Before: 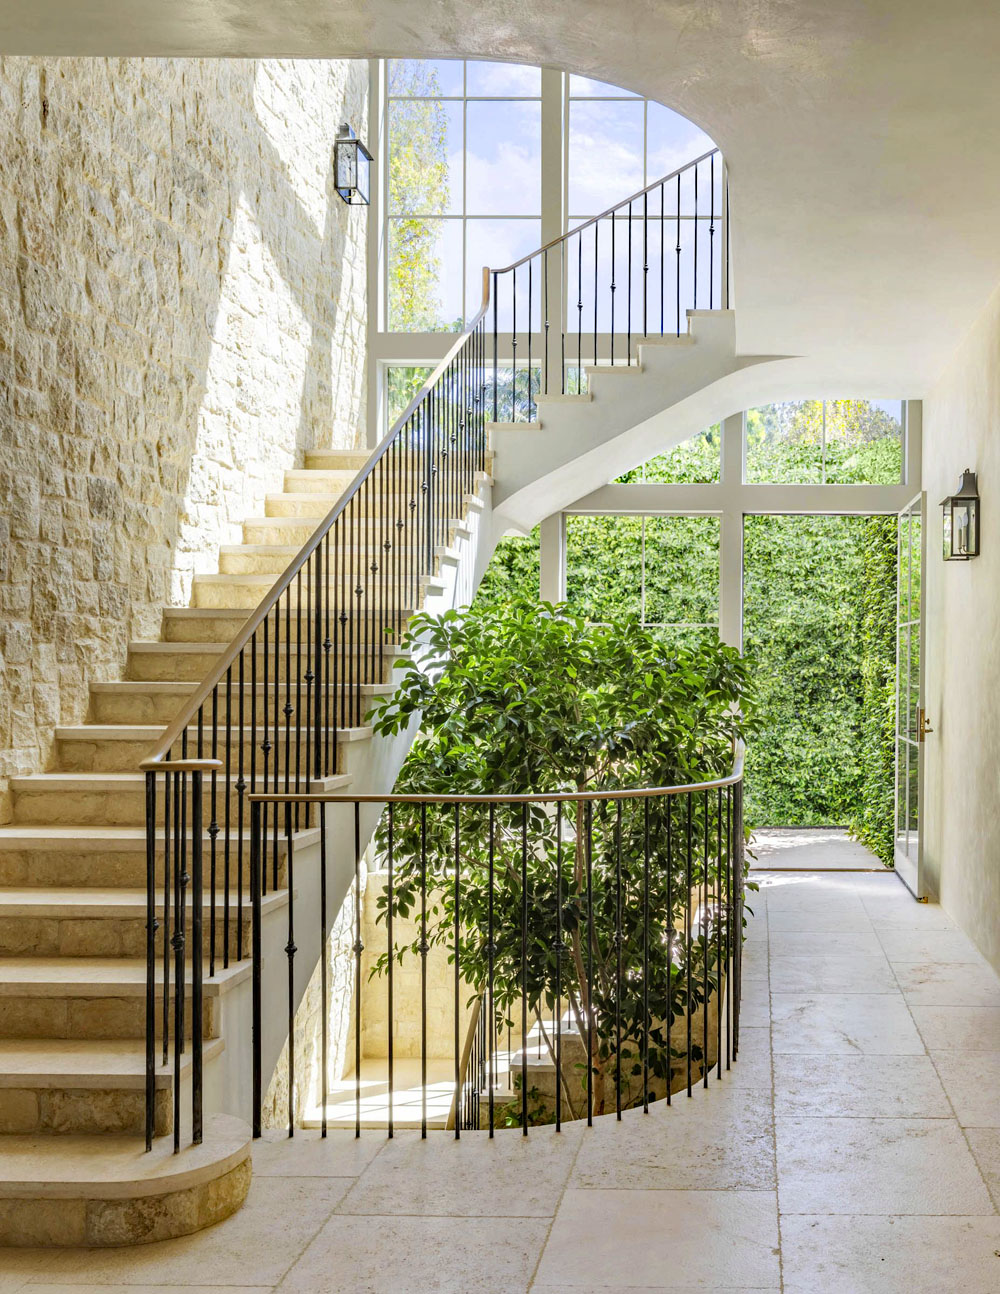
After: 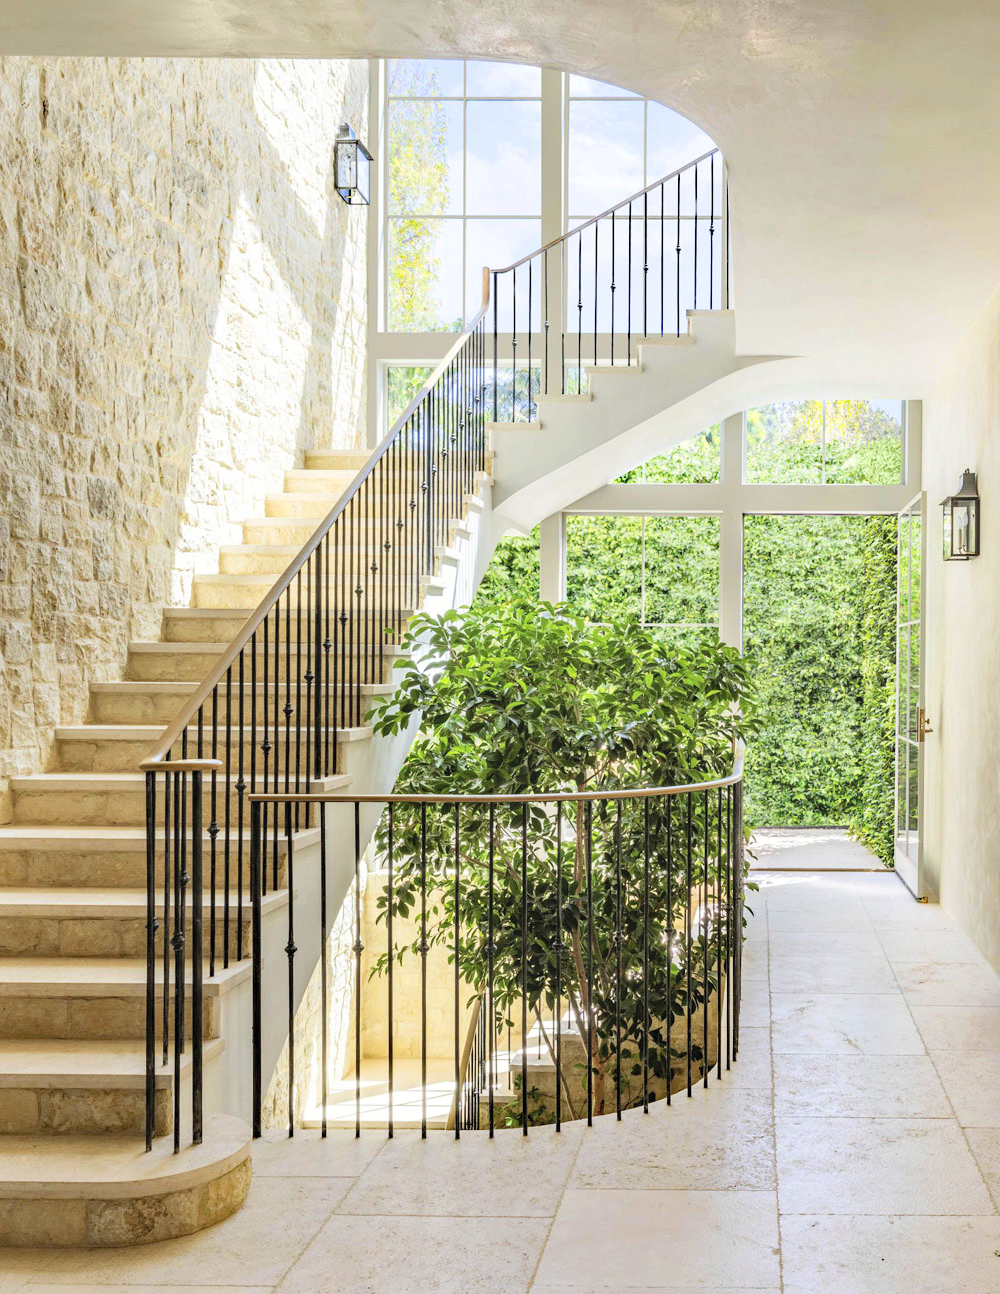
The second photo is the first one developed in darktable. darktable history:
contrast brightness saturation: contrast 0.142, brightness 0.217
tone equalizer: edges refinement/feathering 500, mask exposure compensation -1.57 EV, preserve details guided filter
